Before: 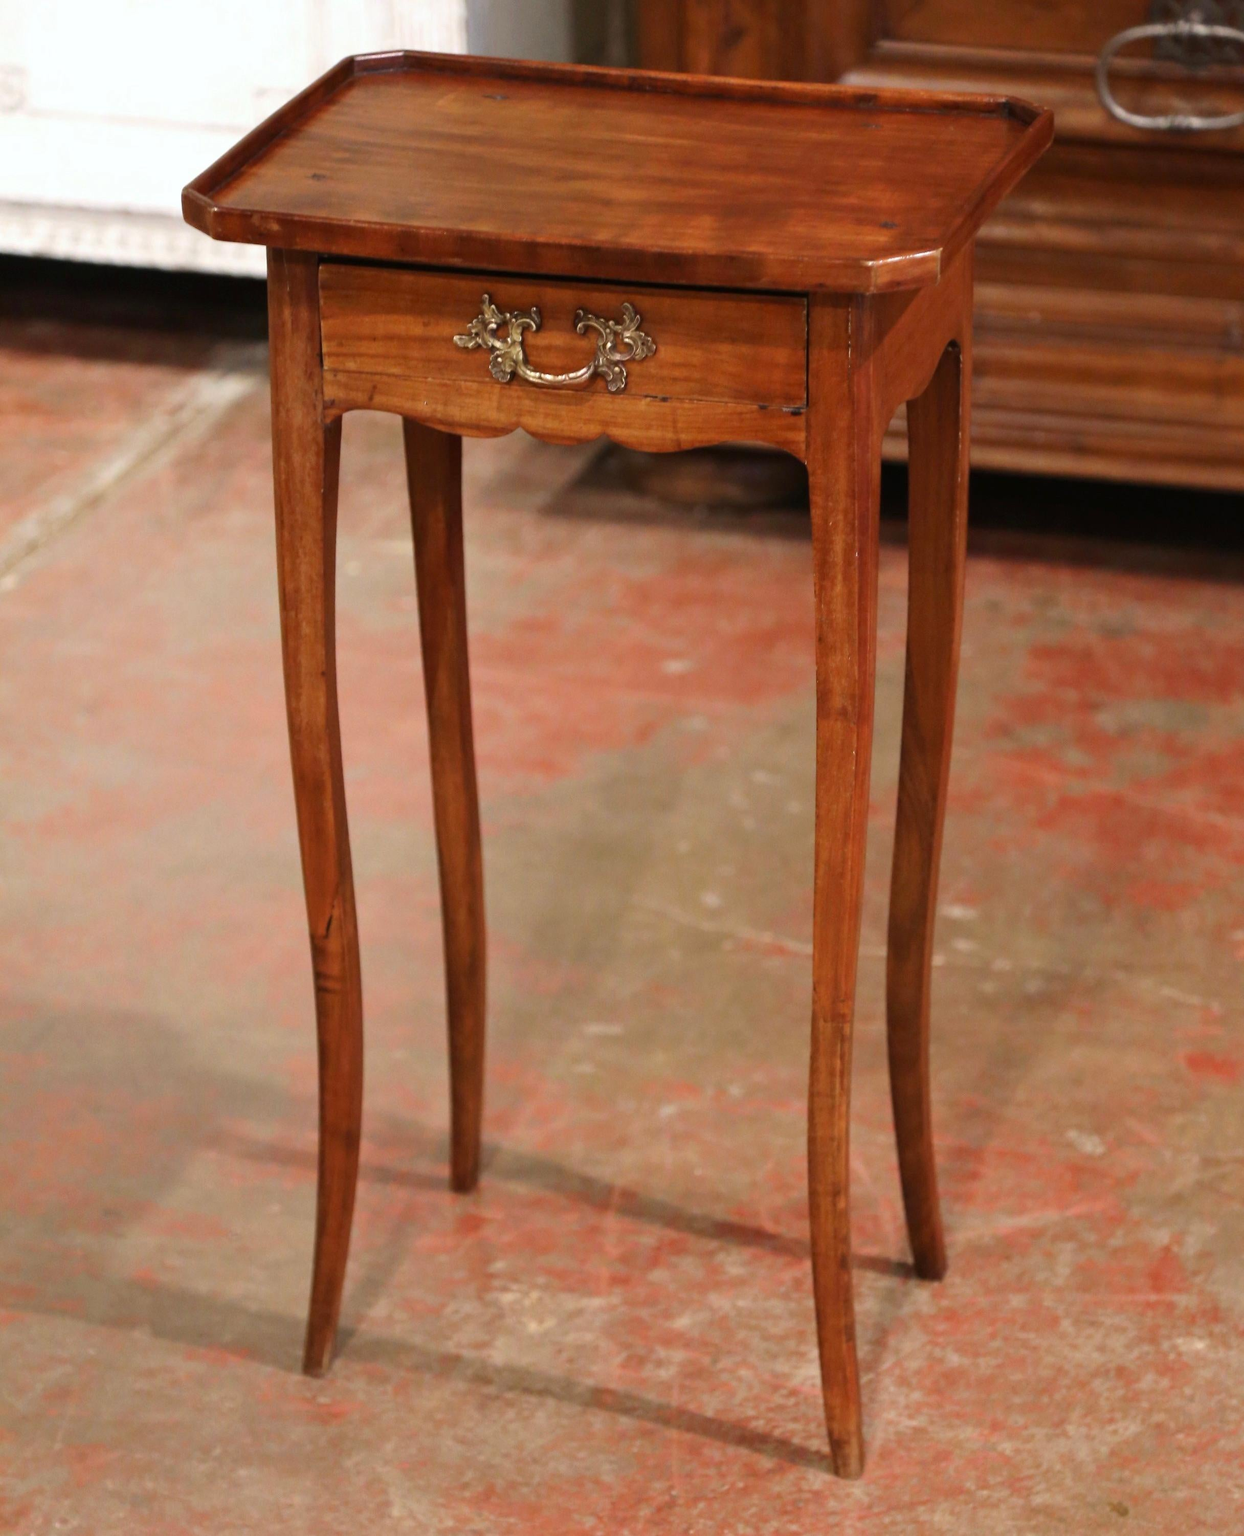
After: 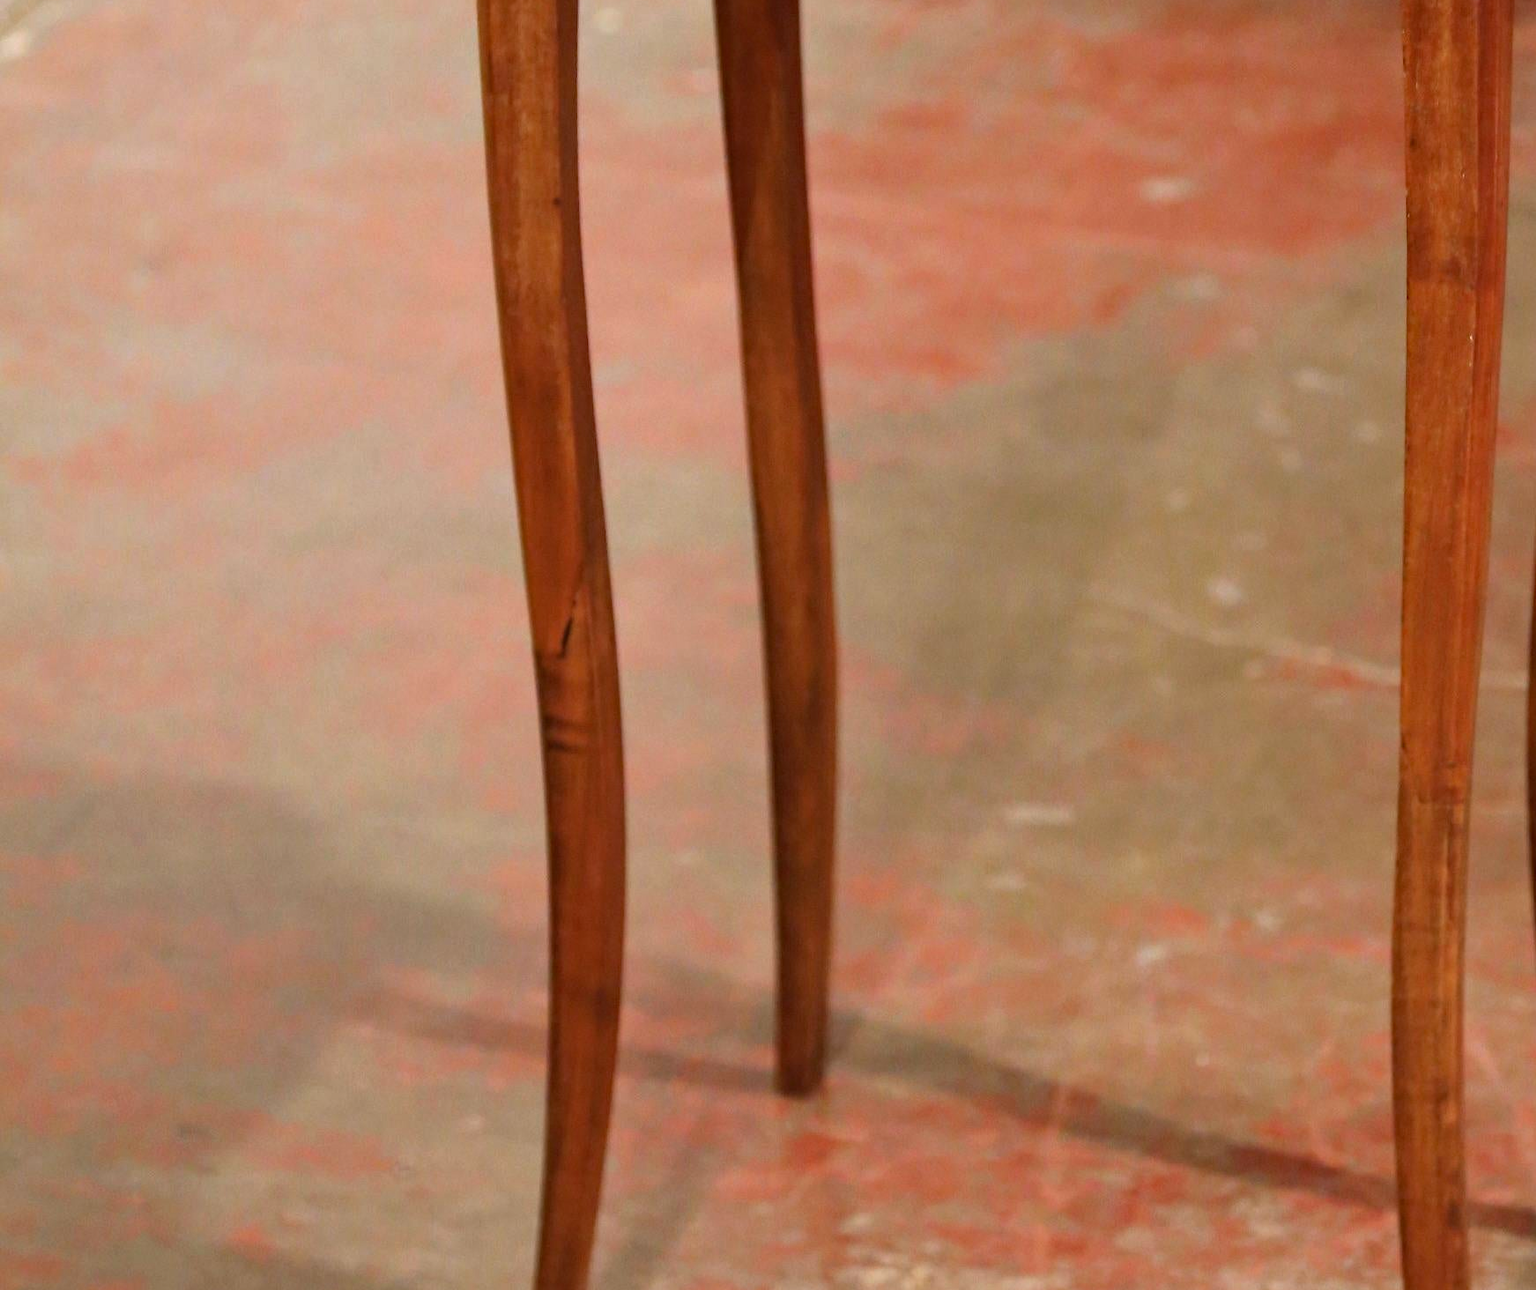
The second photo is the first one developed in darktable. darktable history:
crop: top 36.261%, right 28.29%, bottom 14.957%
haze removal: compatibility mode true, adaptive false
